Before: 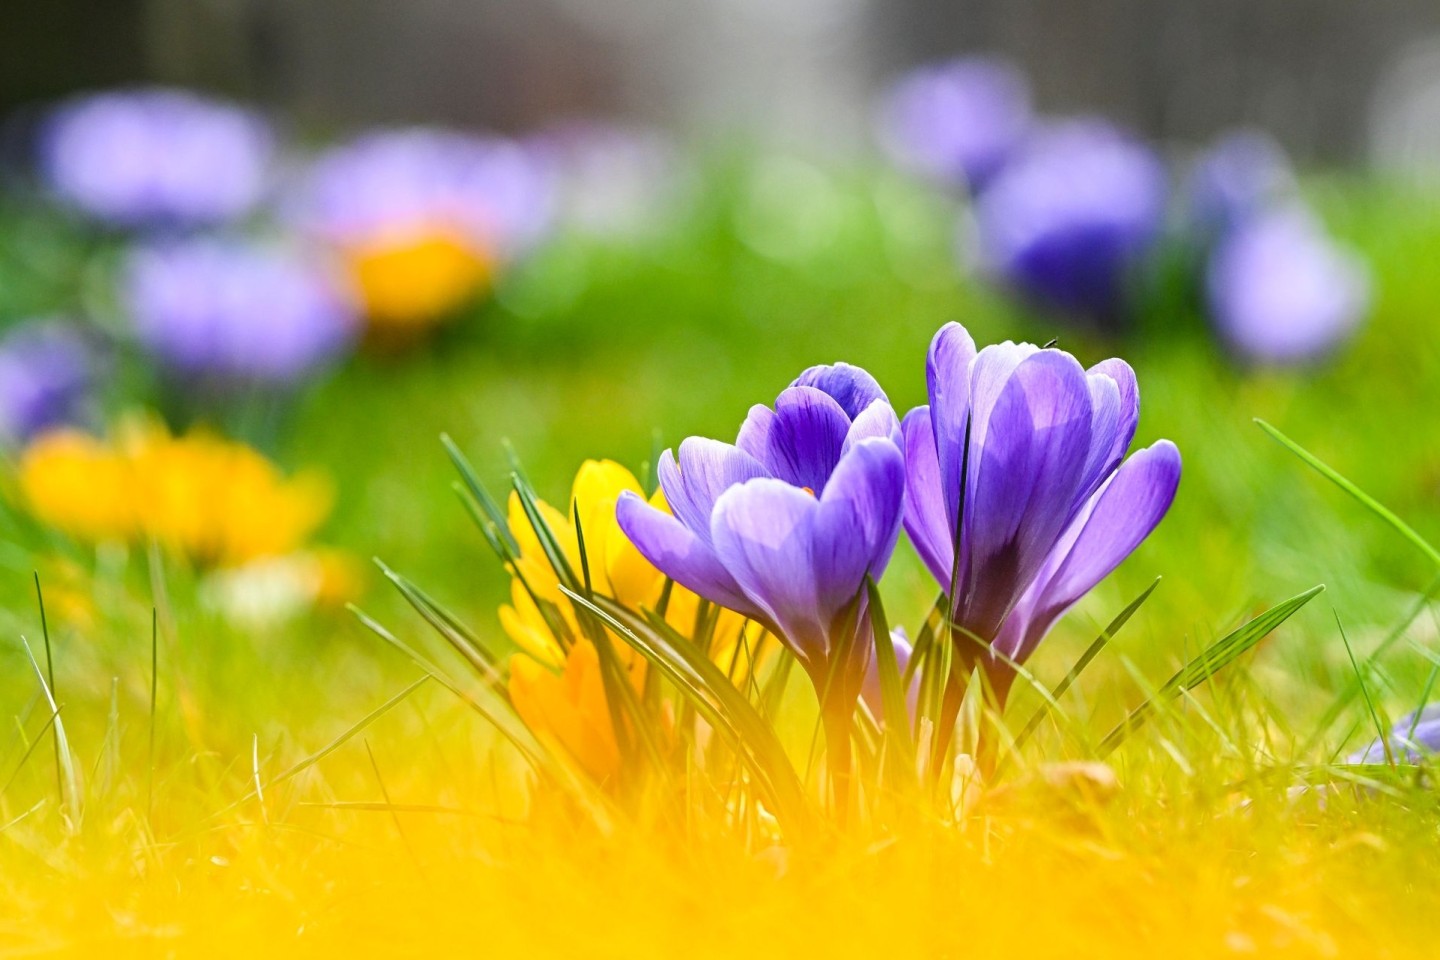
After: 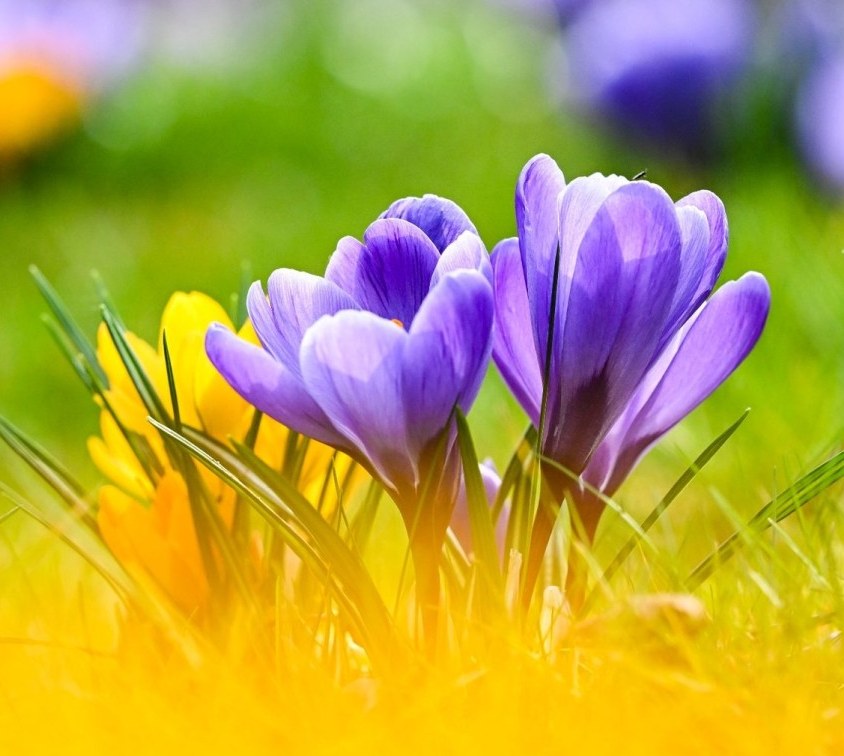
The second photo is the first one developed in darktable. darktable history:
crop and rotate: left 28.554%, top 17.591%, right 12.78%, bottom 3.647%
